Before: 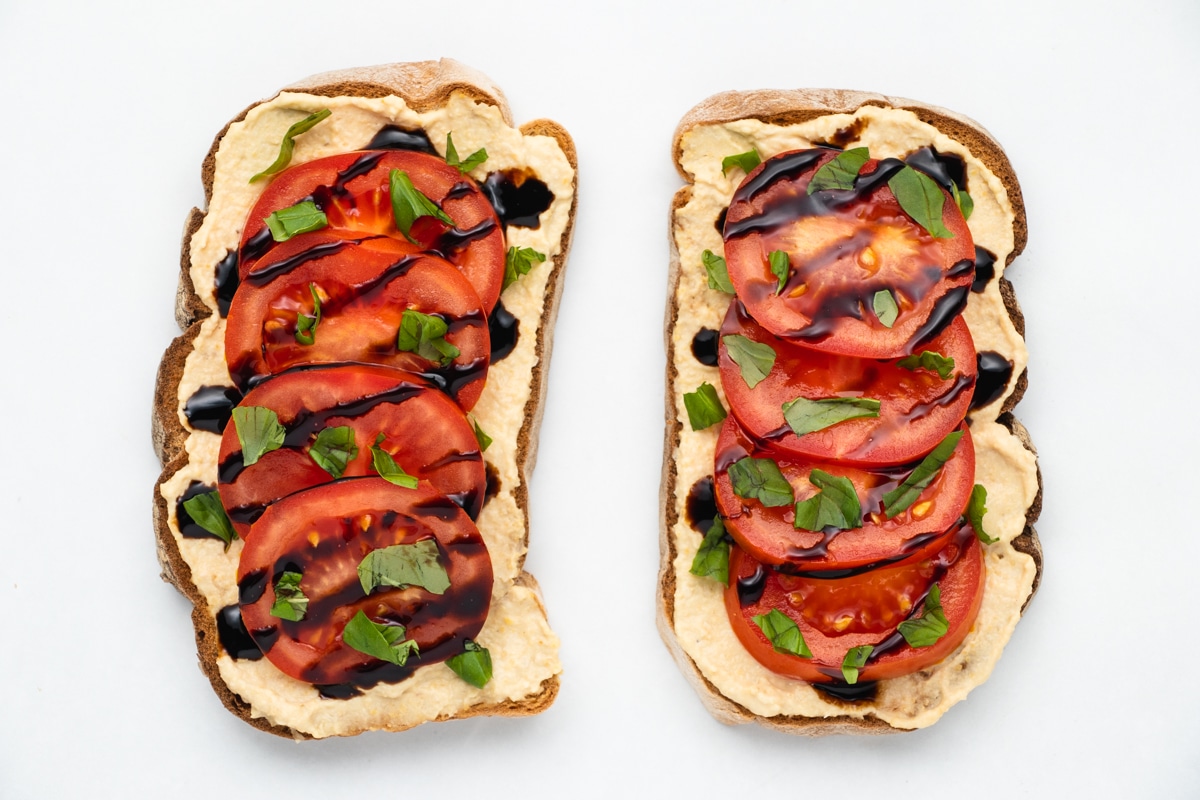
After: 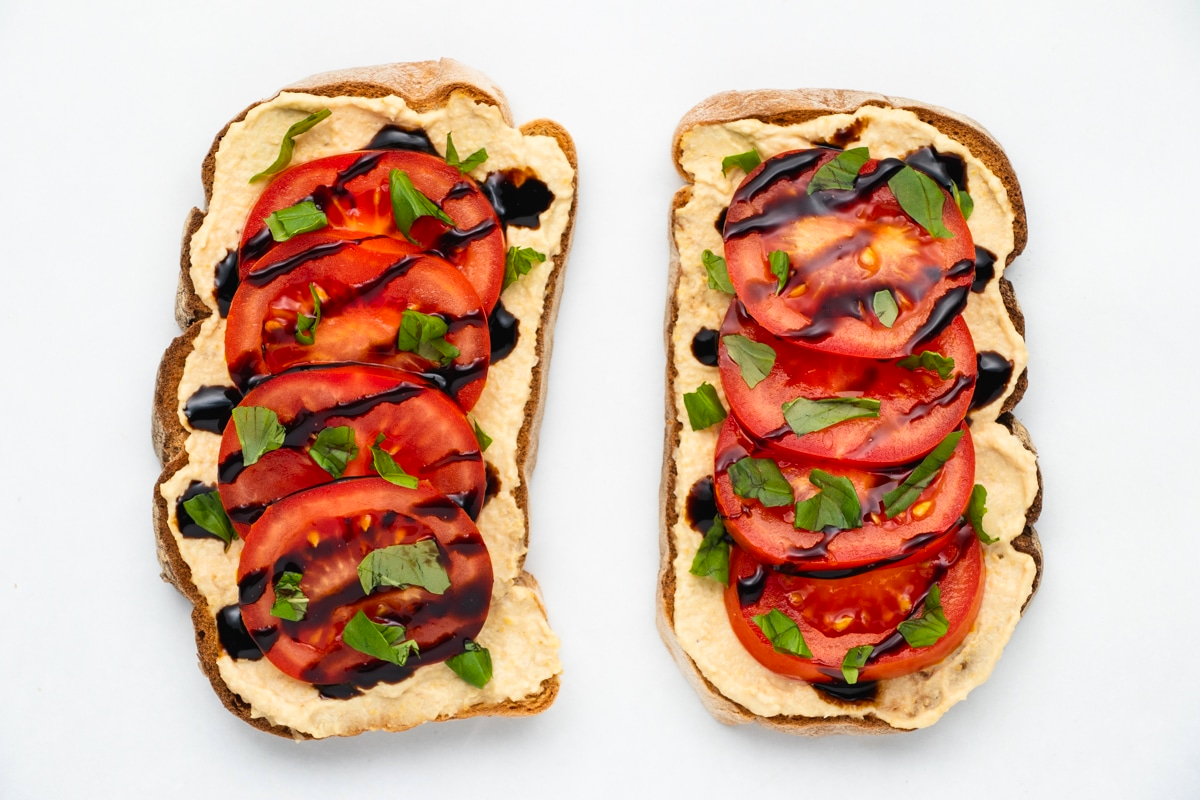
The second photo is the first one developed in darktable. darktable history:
contrast brightness saturation: saturation 0.133
